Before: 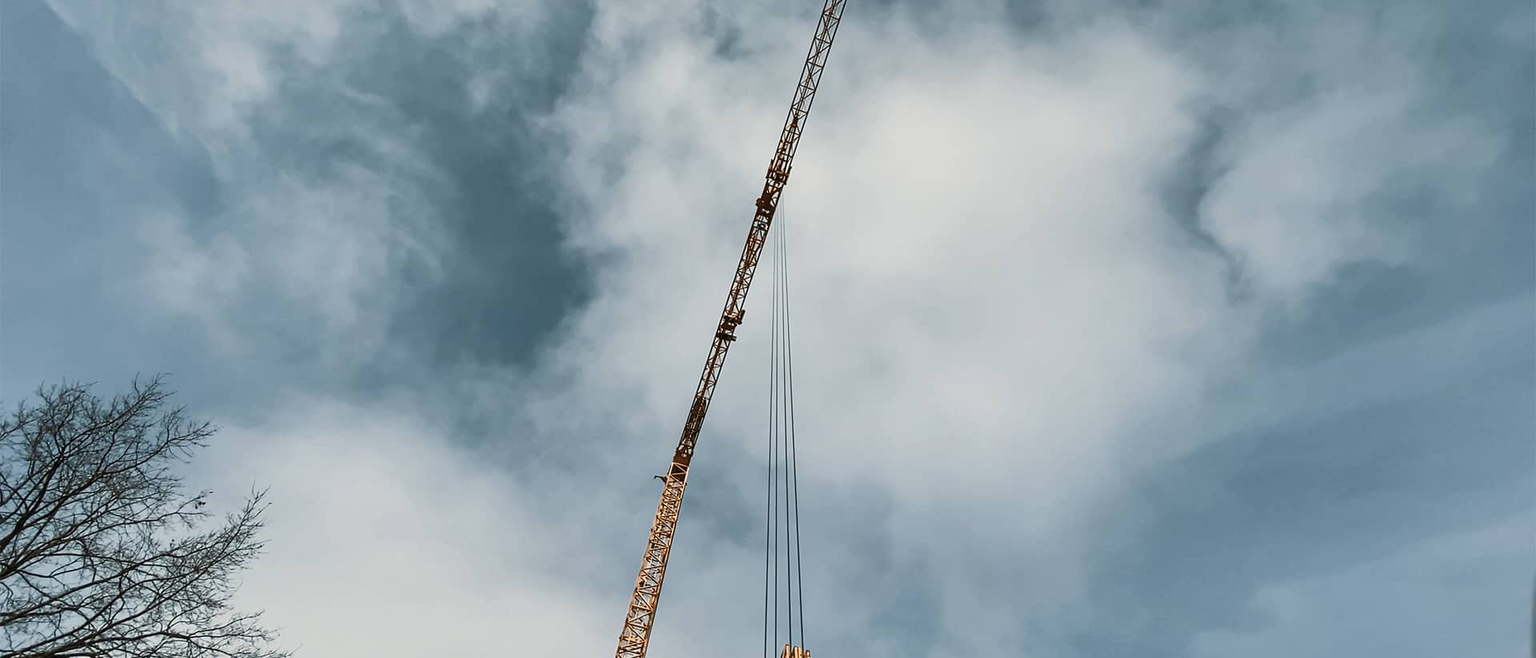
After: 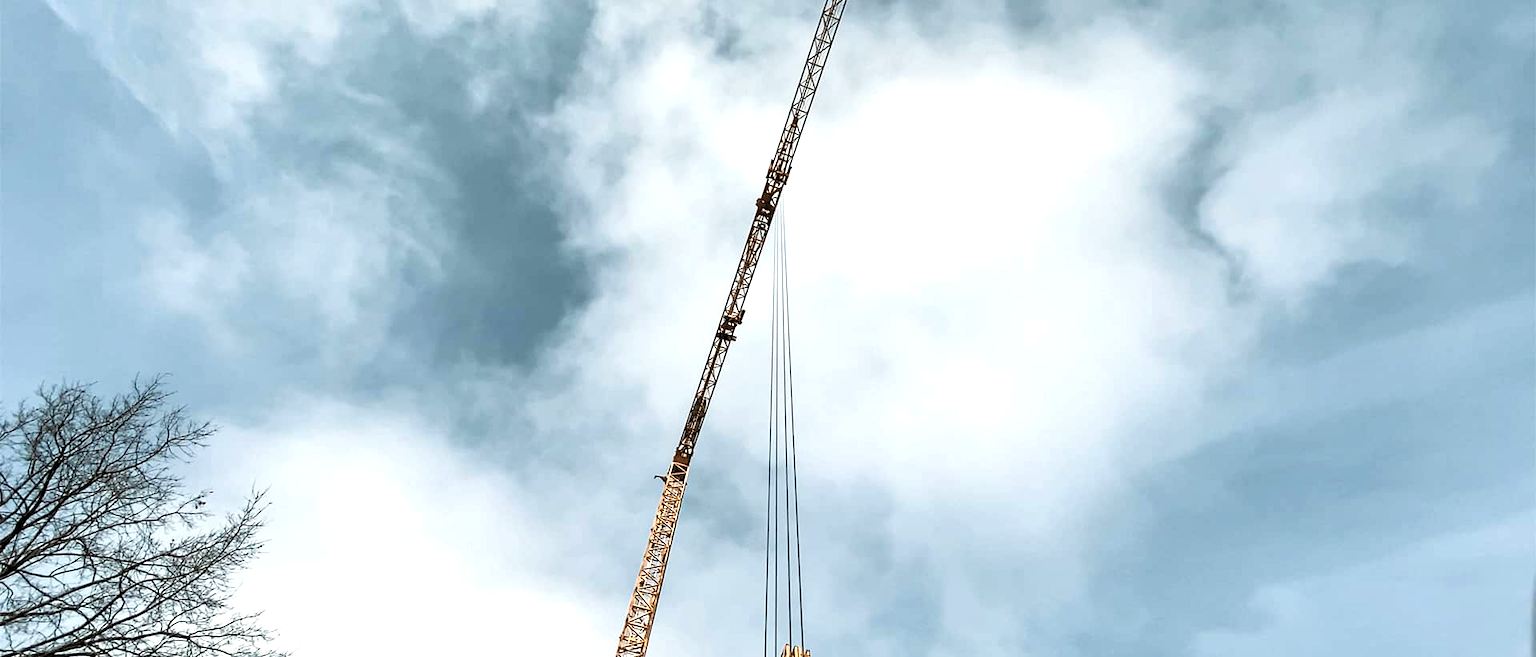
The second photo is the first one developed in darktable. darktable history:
exposure: black level correction 0, exposure 0.7 EV, compensate exposure bias true, compensate highlight preservation false
rgb levels: levels [[0.013, 0.434, 0.89], [0, 0.5, 1], [0, 0.5, 1]]
